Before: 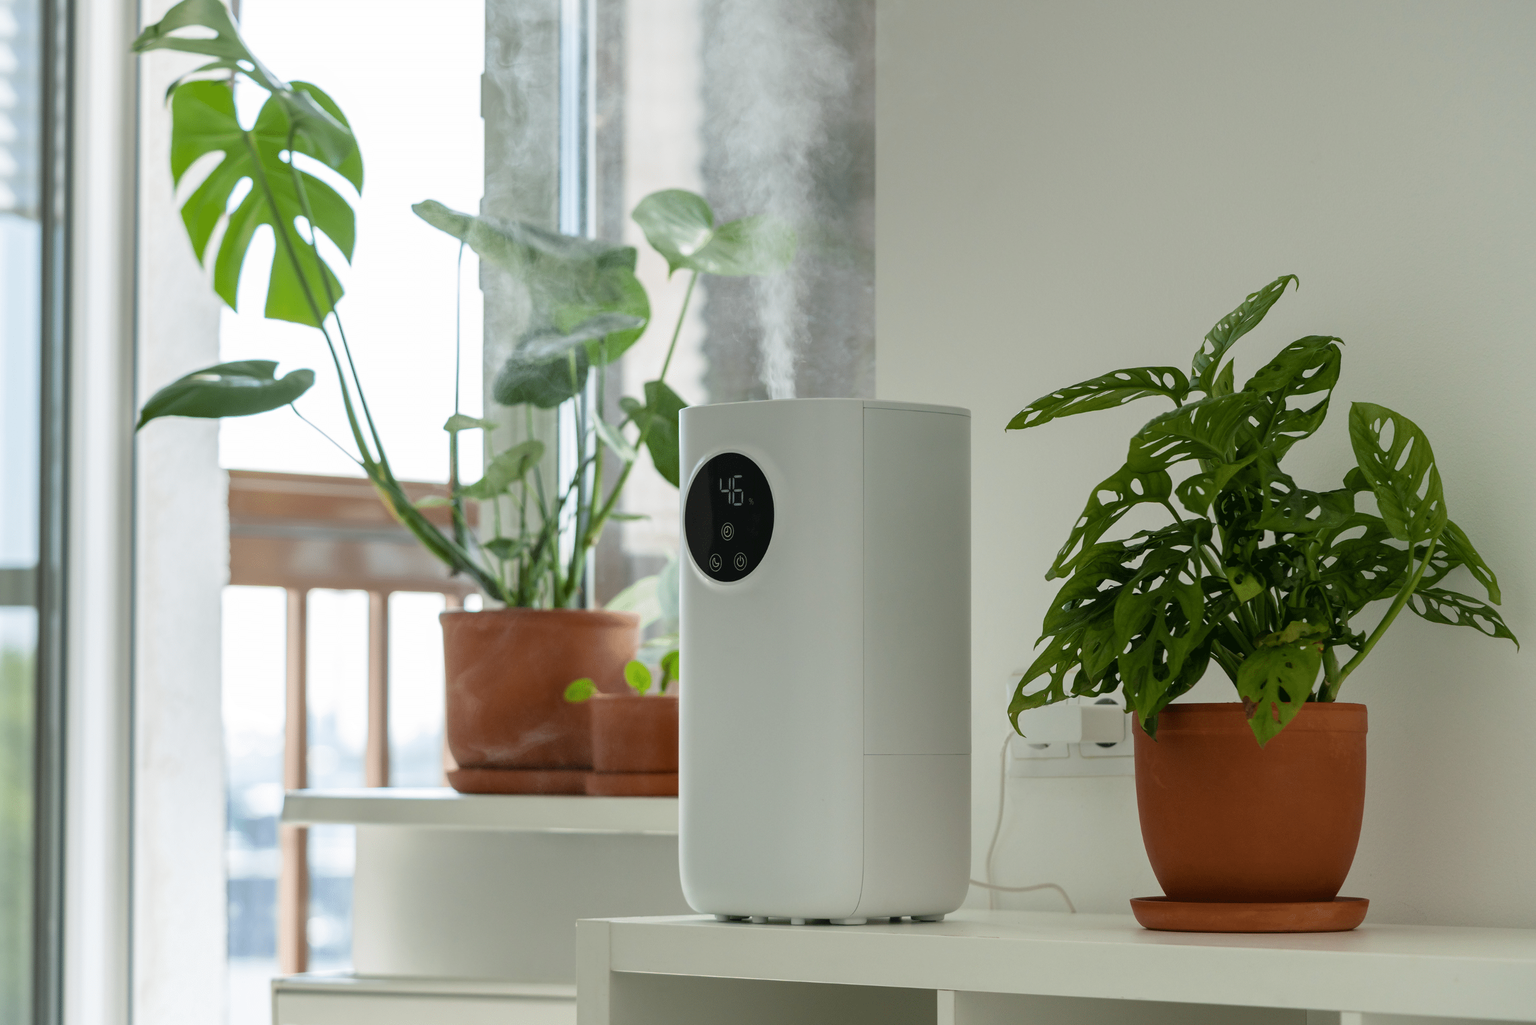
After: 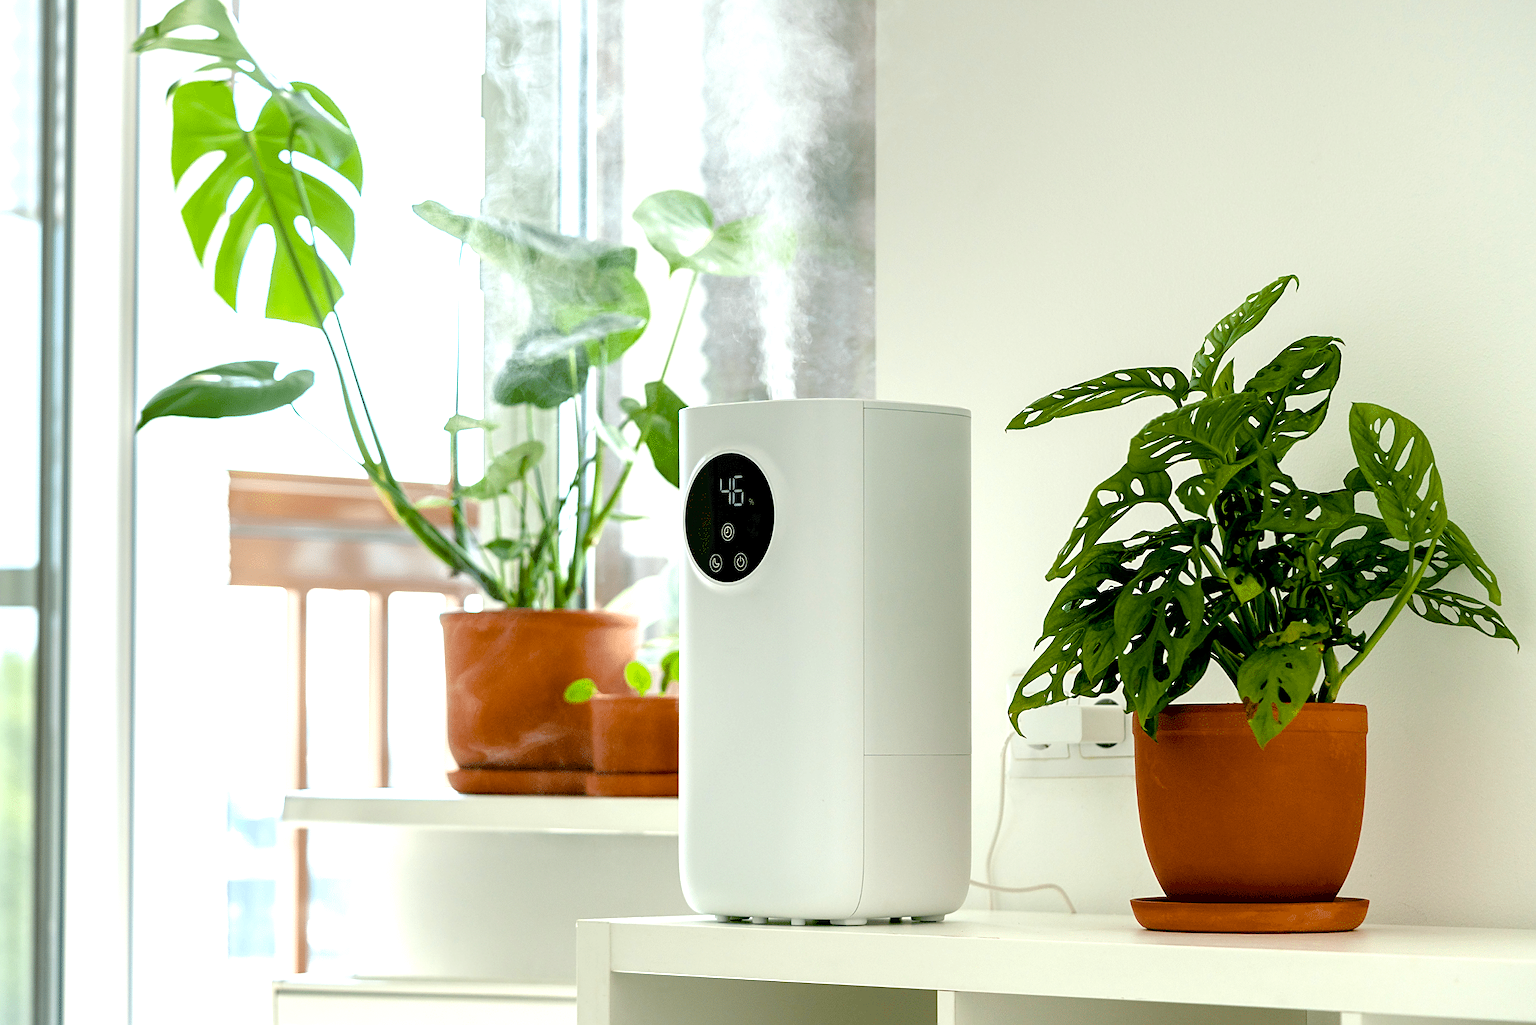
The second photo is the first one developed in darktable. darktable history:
exposure: black level correction 0.01, exposure 1 EV, compensate highlight preservation false
sharpen: amount 0.575
color balance rgb: perceptual saturation grading › global saturation 35%, perceptual saturation grading › highlights -30%, perceptual saturation grading › shadows 35%, perceptual brilliance grading › global brilliance 3%, perceptual brilliance grading › highlights -3%, perceptual brilliance grading › shadows 3%
